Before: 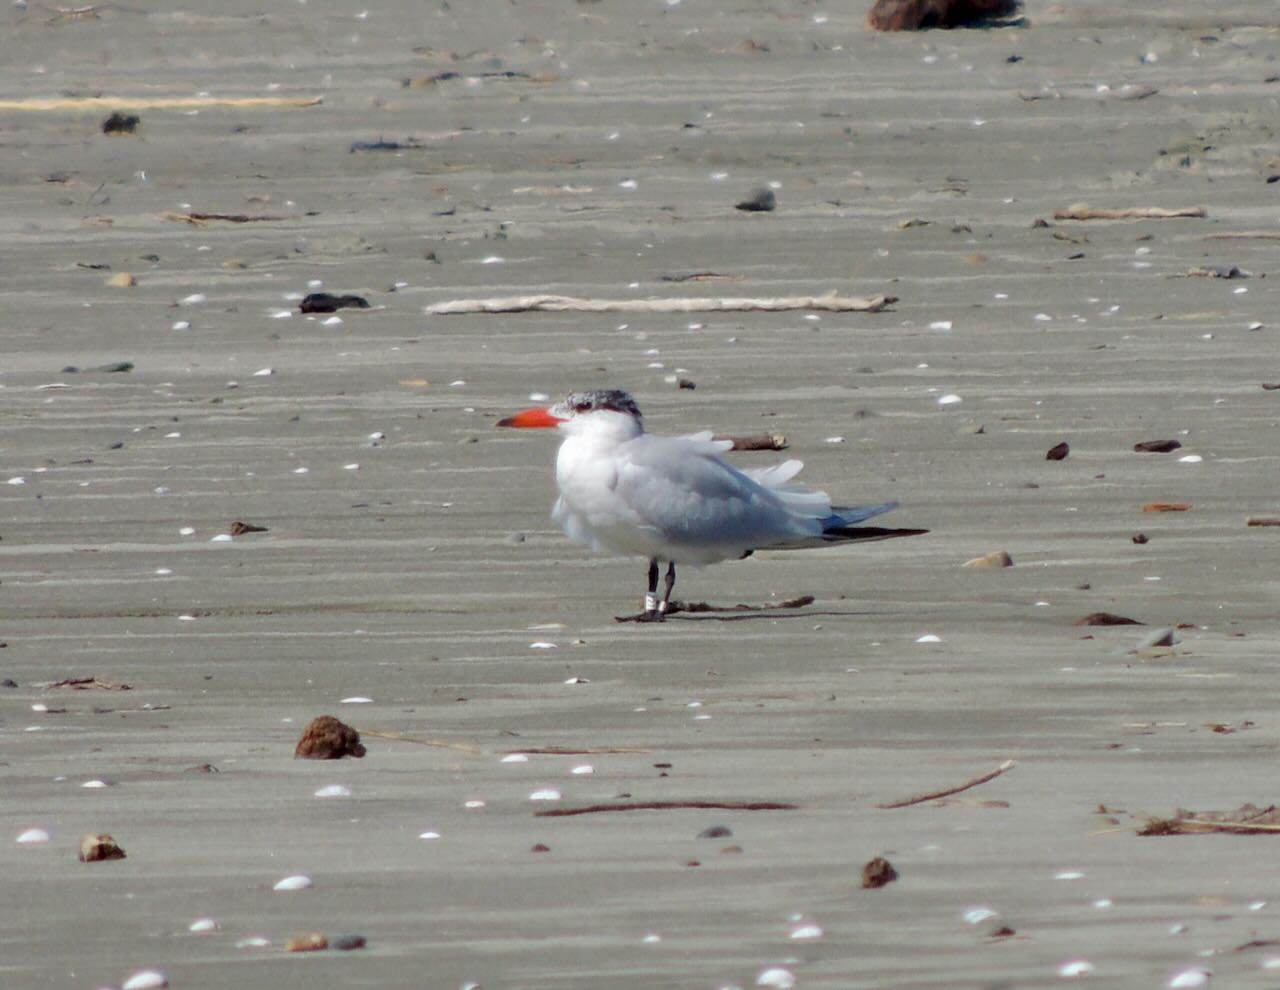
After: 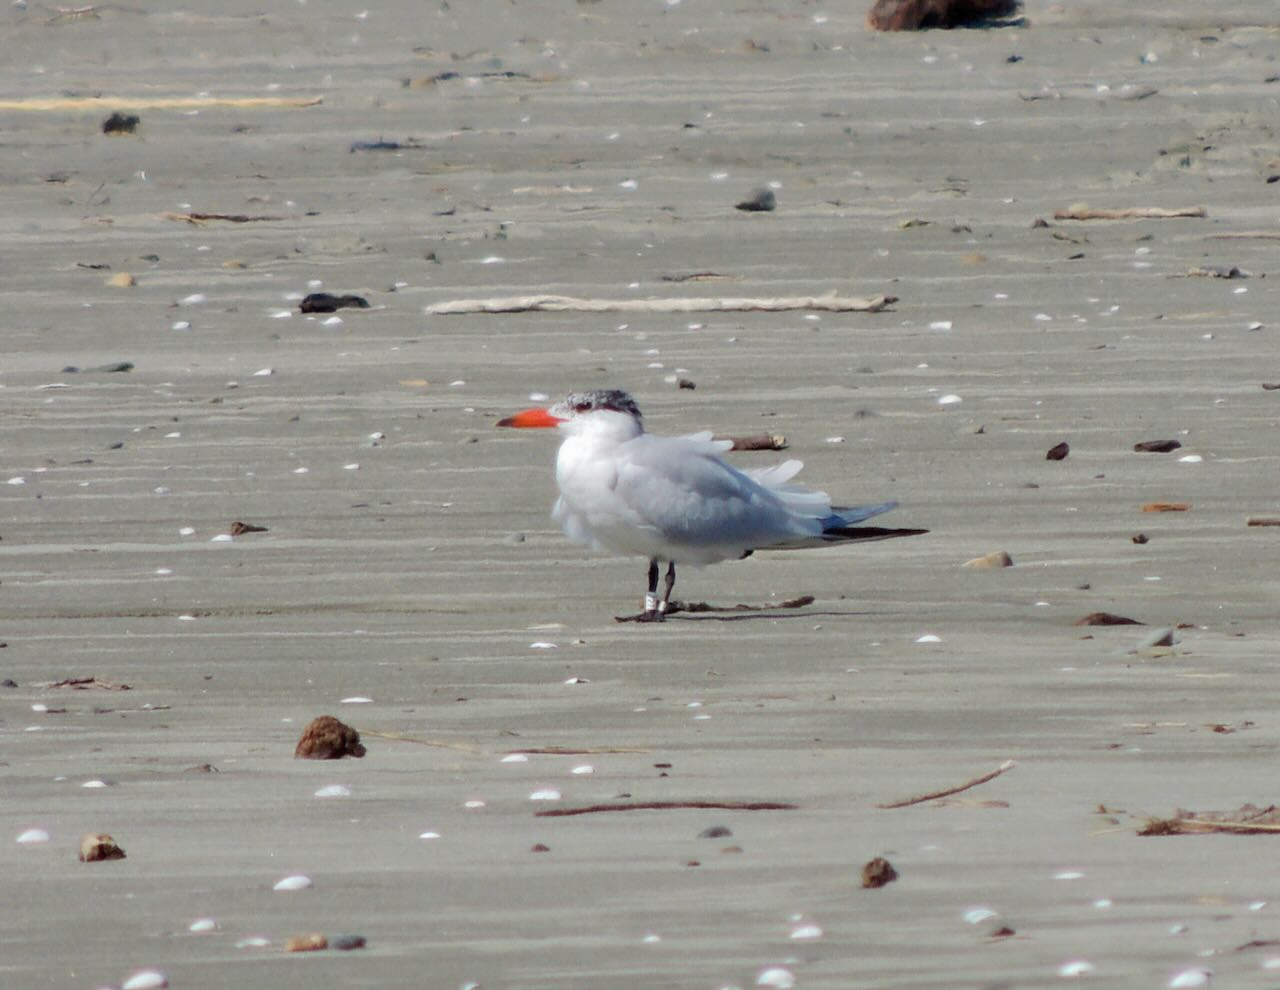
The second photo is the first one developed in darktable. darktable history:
tone curve: curves: ch0 [(0, 0) (0.003, 0.018) (0.011, 0.024) (0.025, 0.038) (0.044, 0.067) (0.069, 0.098) (0.1, 0.13) (0.136, 0.165) (0.177, 0.205) (0.224, 0.249) (0.277, 0.304) (0.335, 0.365) (0.399, 0.432) (0.468, 0.505) (0.543, 0.579) (0.623, 0.652) (0.709, 0.725) (0.801, 0.802) (0.898, 0.876) (1, 1)], color space Lab, independent channels, preserve colors none
